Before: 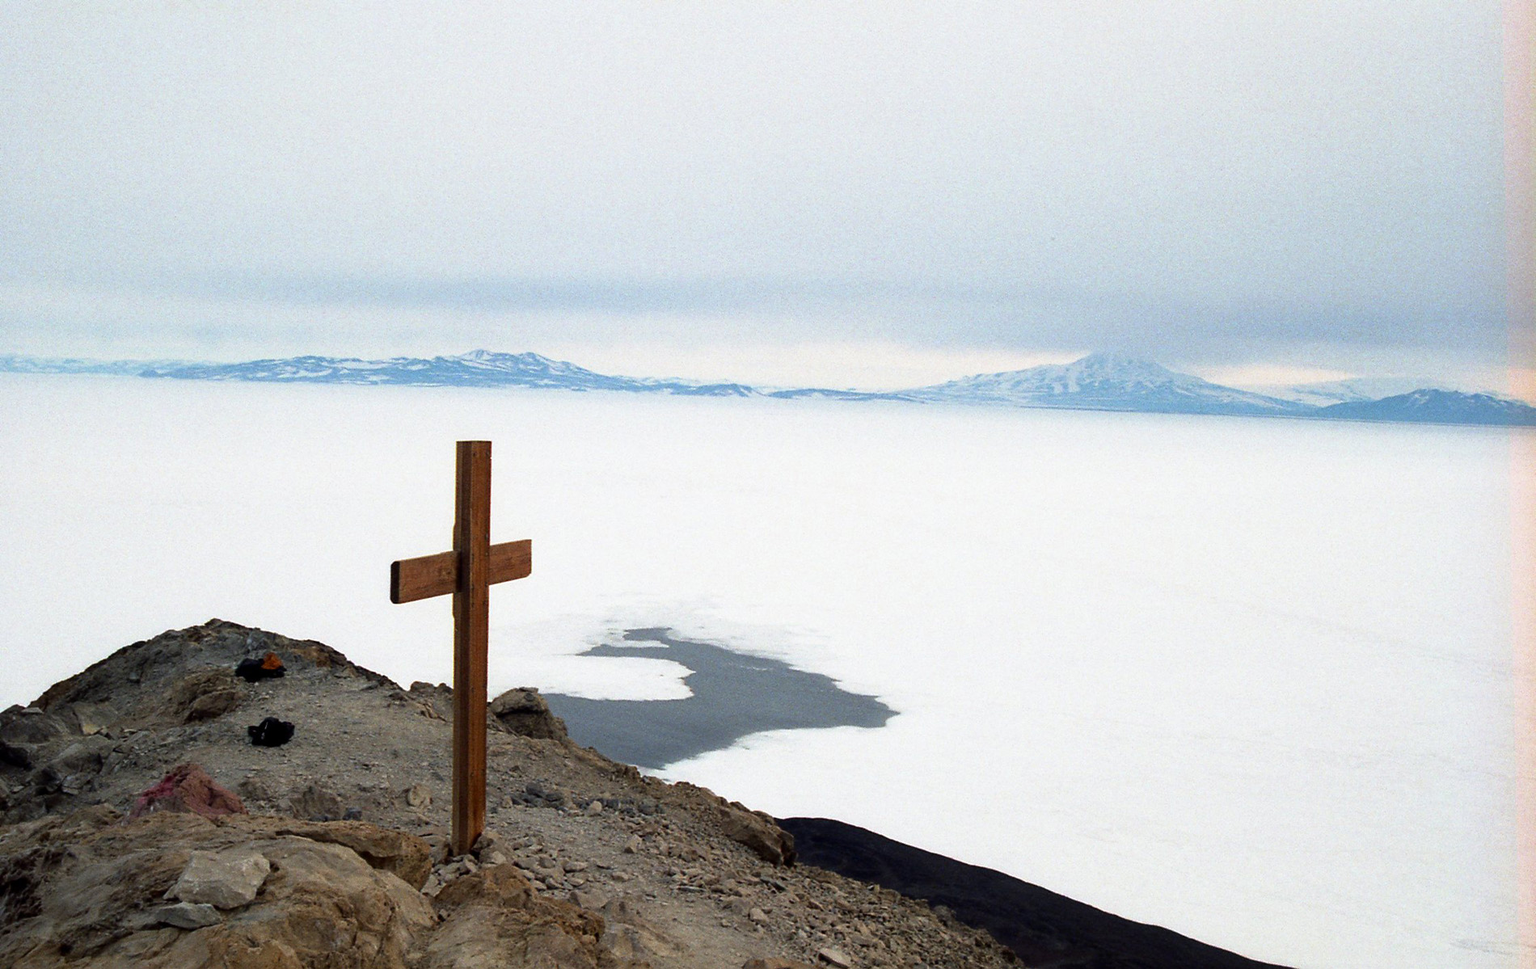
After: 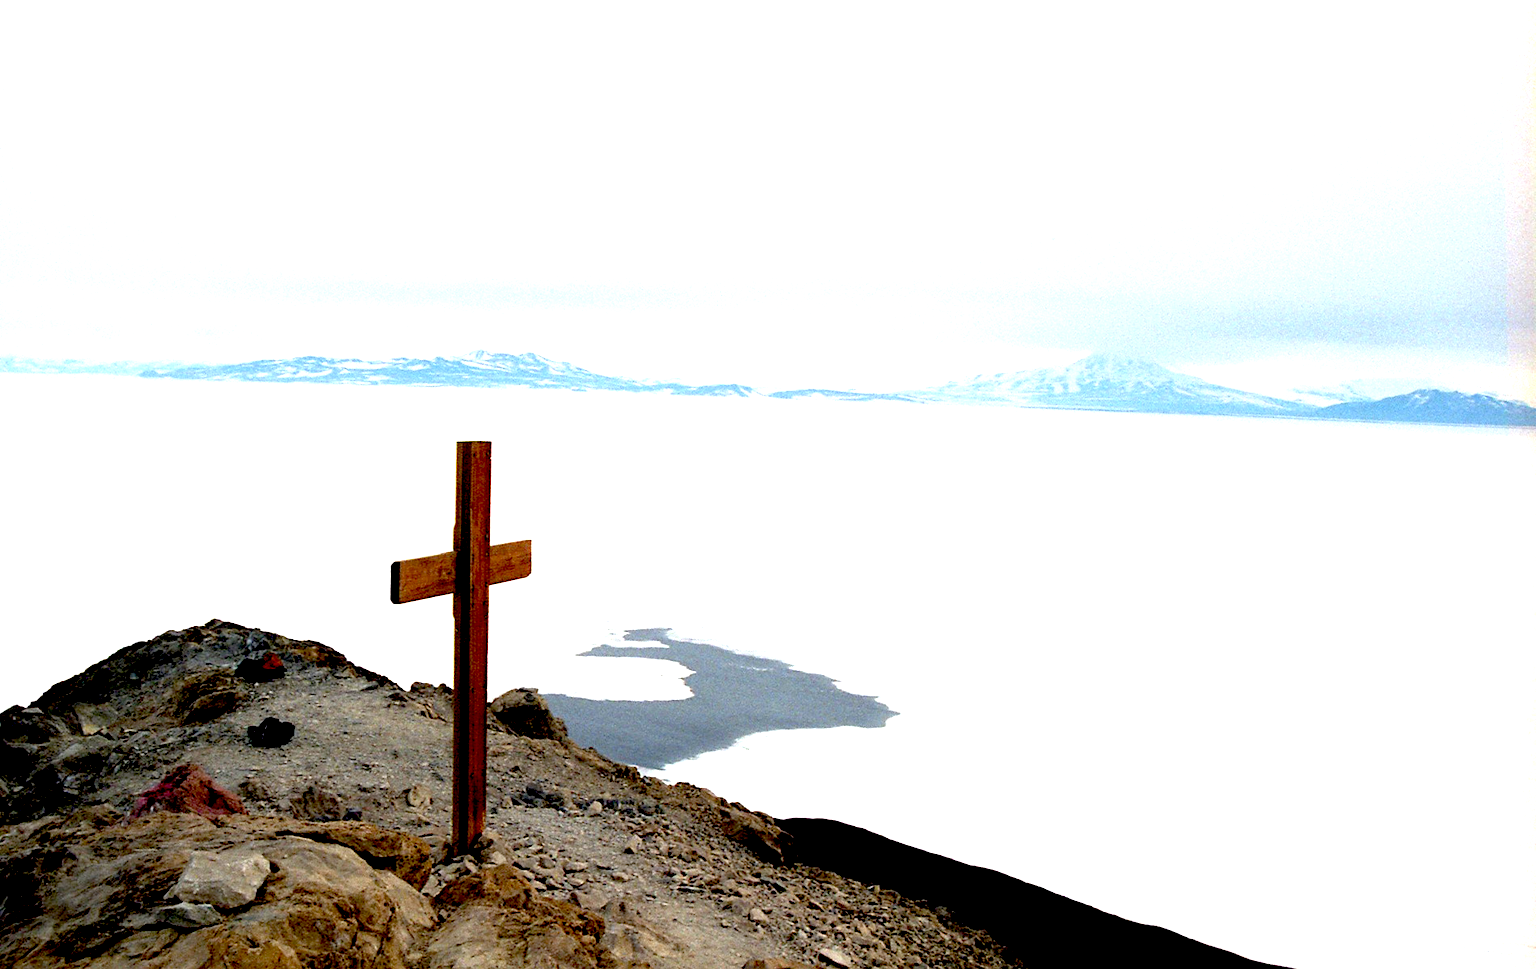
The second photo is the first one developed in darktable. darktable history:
exposure: black level correction 0.033, exposure 0.901 EV, compensate exposure bias true, compensate highlight preservation false
